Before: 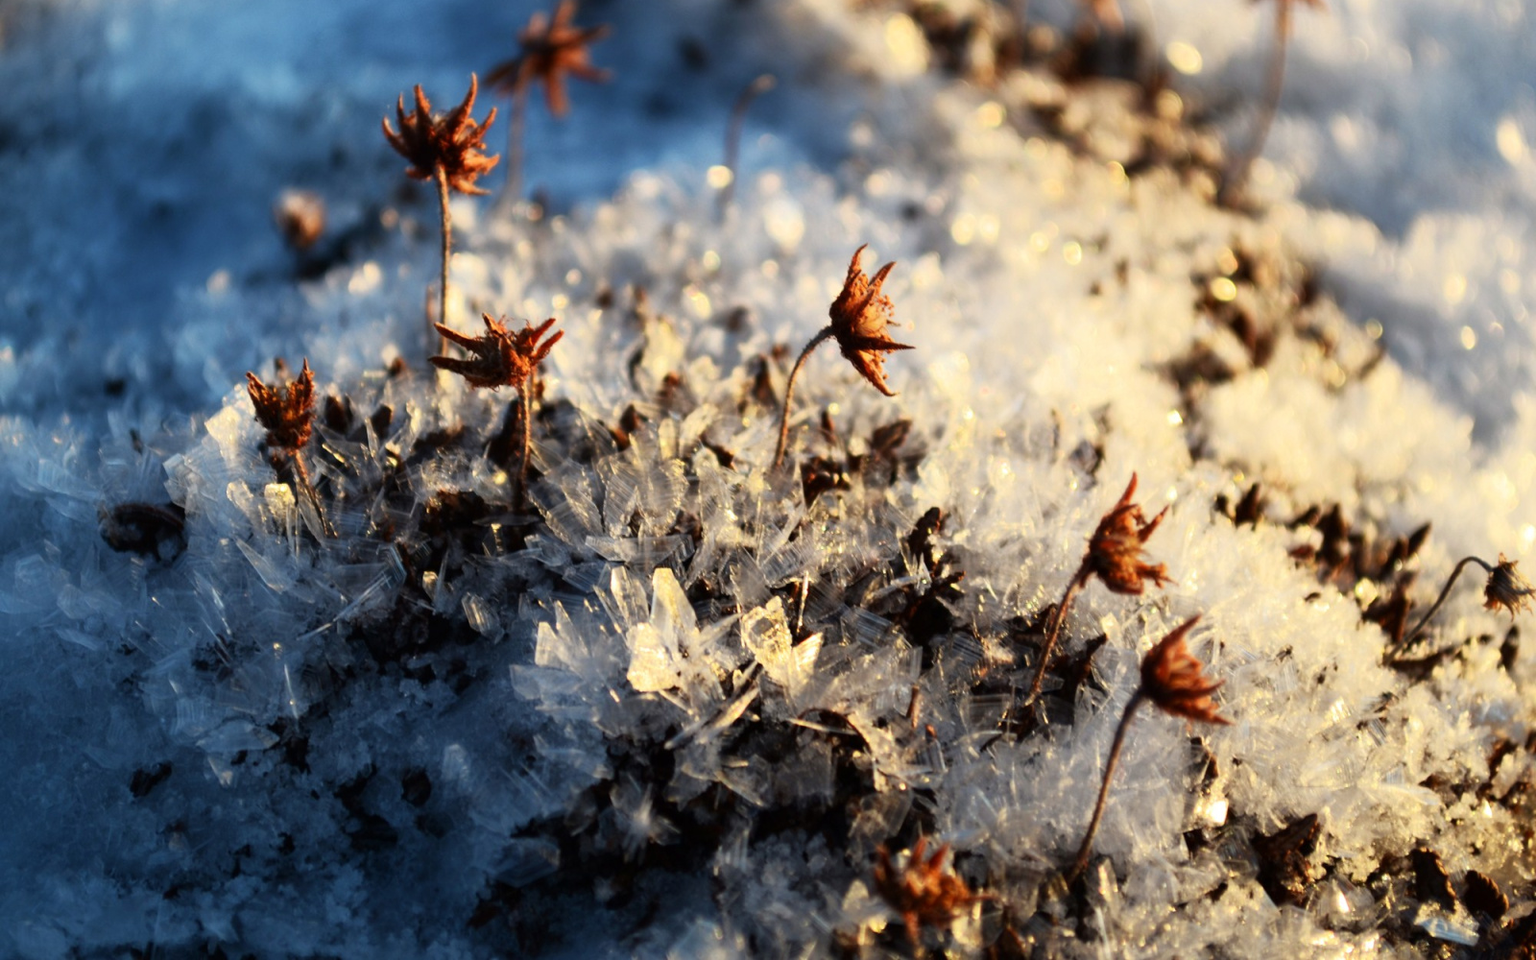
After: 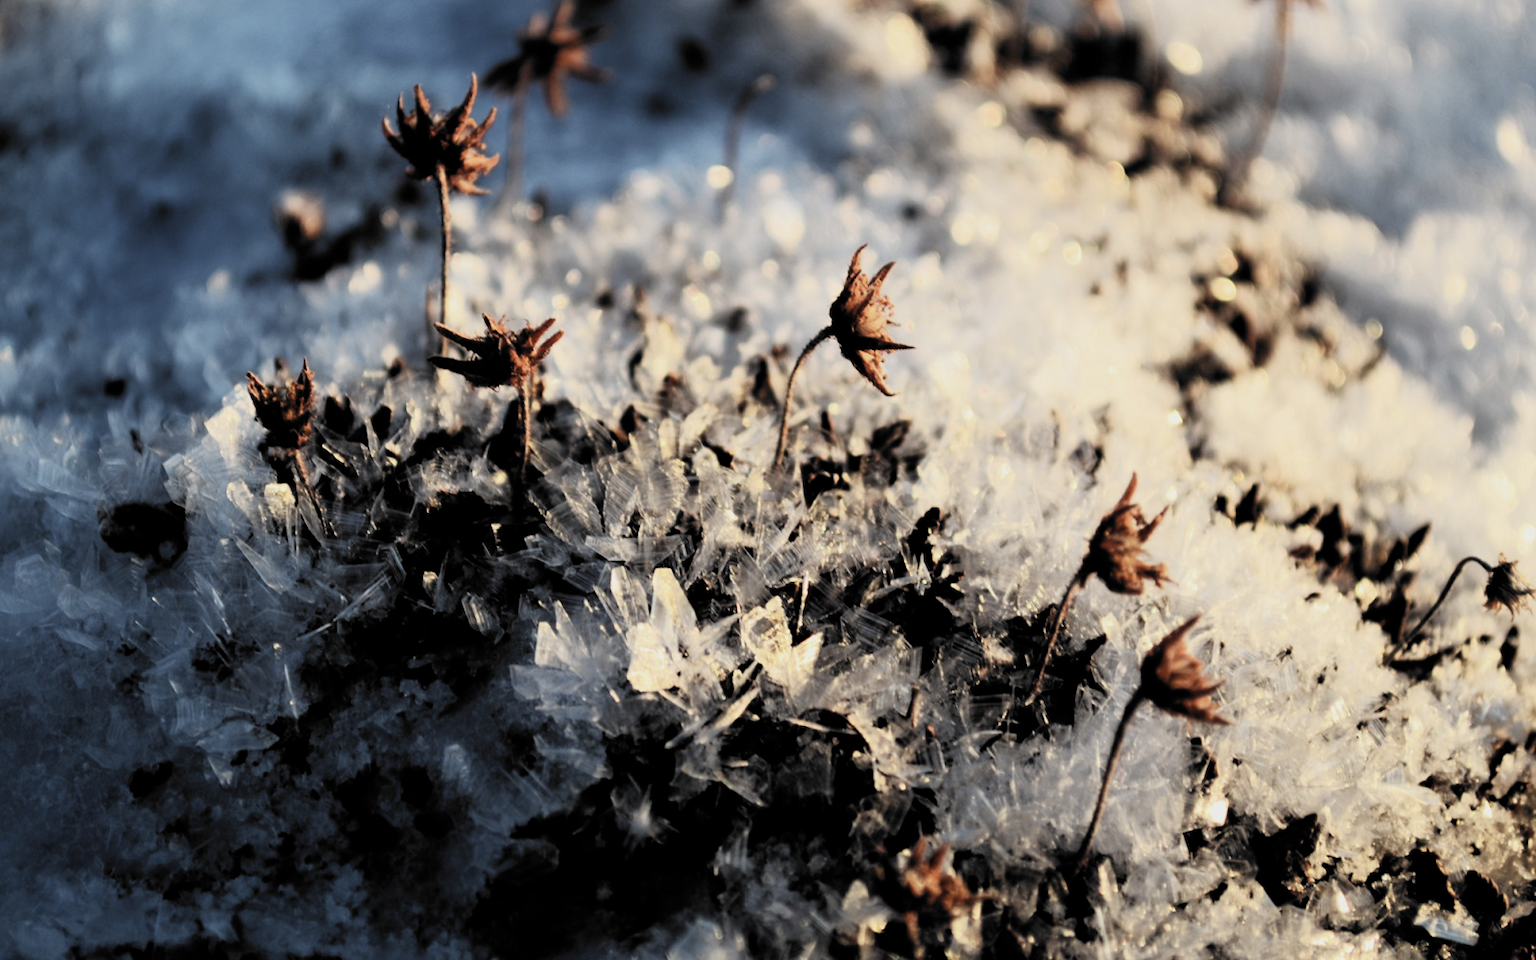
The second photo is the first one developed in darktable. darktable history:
contrast brightness saturation: contrast 0.095, saturation -0.36
filmic rgb: black relative exposure -5.04 EV, white relative exposure 3.51 EV, hardness 3.17, contrast 1.188, highlights saturation mix -49.89%, color science v6 (2022)
